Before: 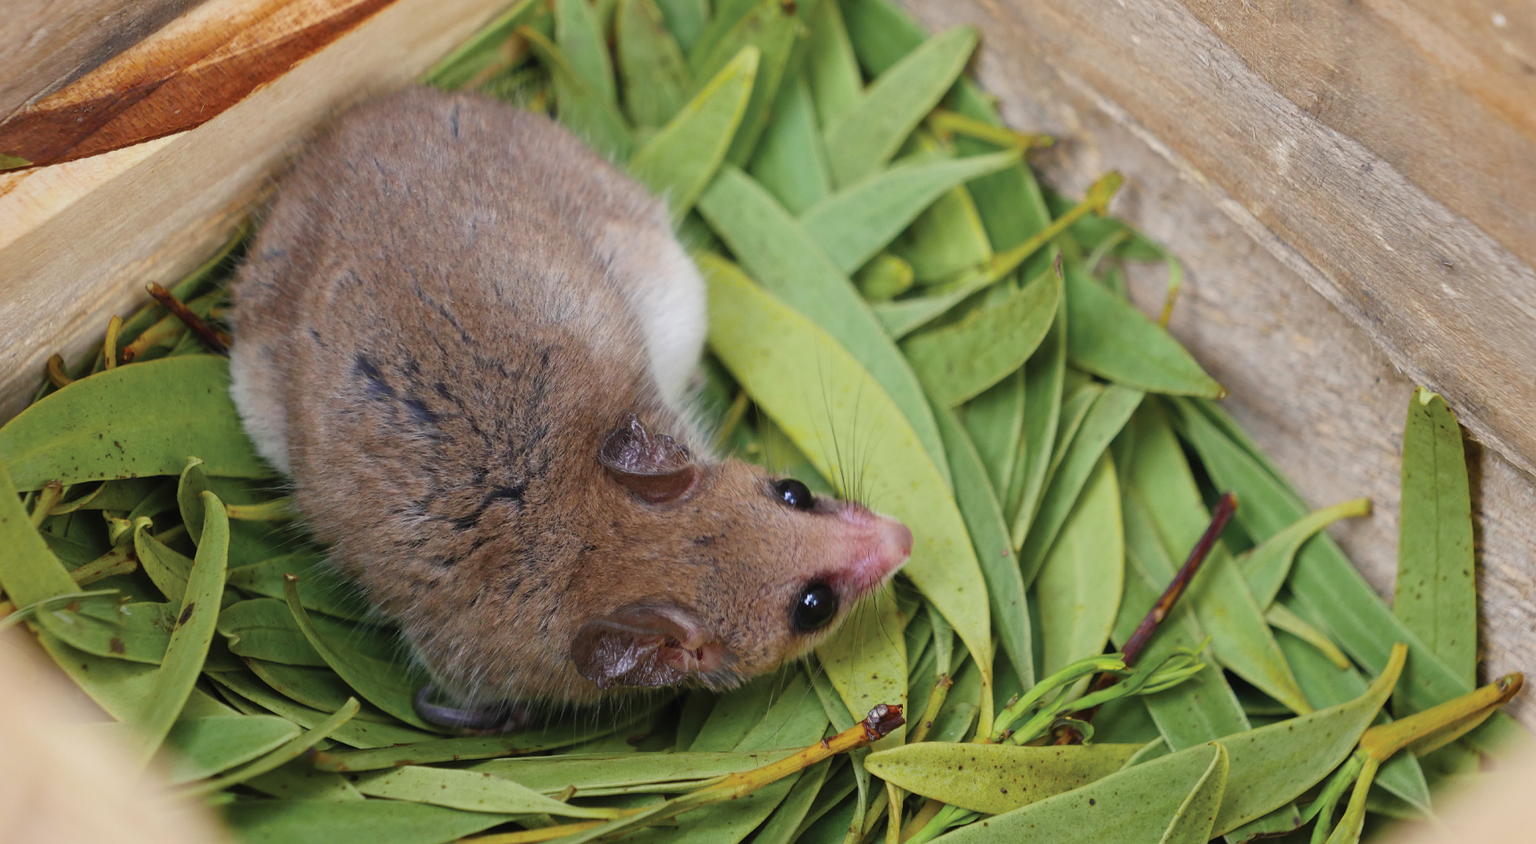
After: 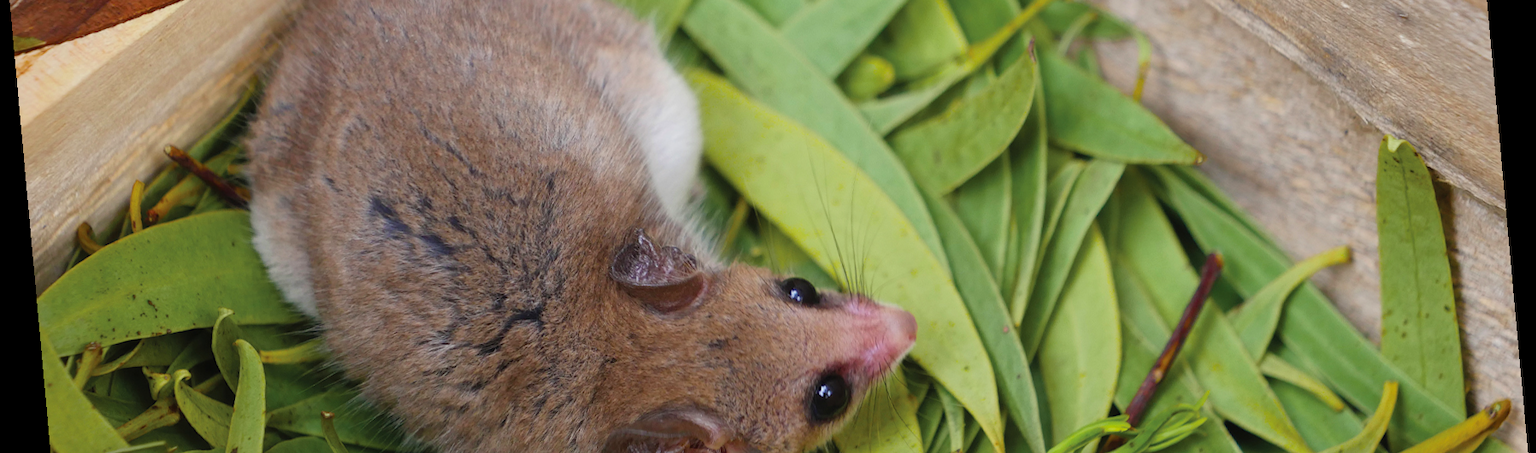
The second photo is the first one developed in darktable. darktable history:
rotate and perspective: rotation -5.2°, automatic cropping off
color balance rgb: perceptual saturation grading › global saturation 10%, global vibrance 10%
crop and rotate: top 26.056%, bottom 25.543%
